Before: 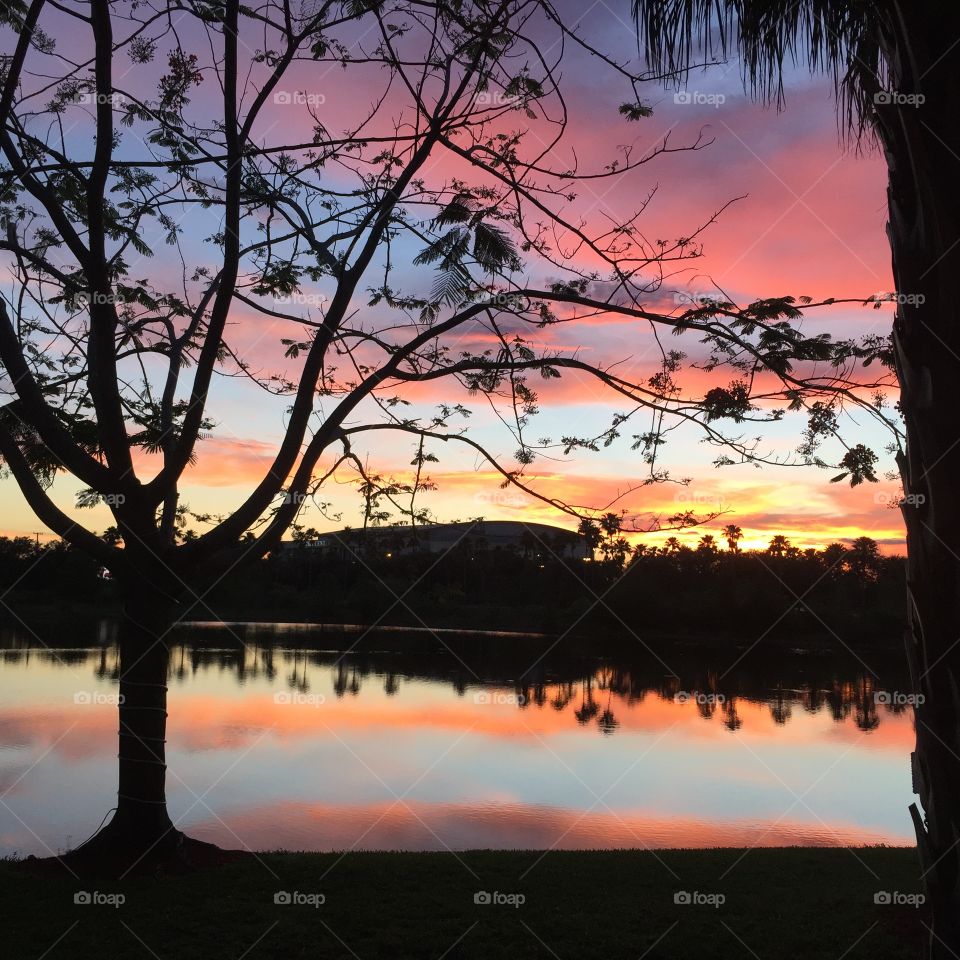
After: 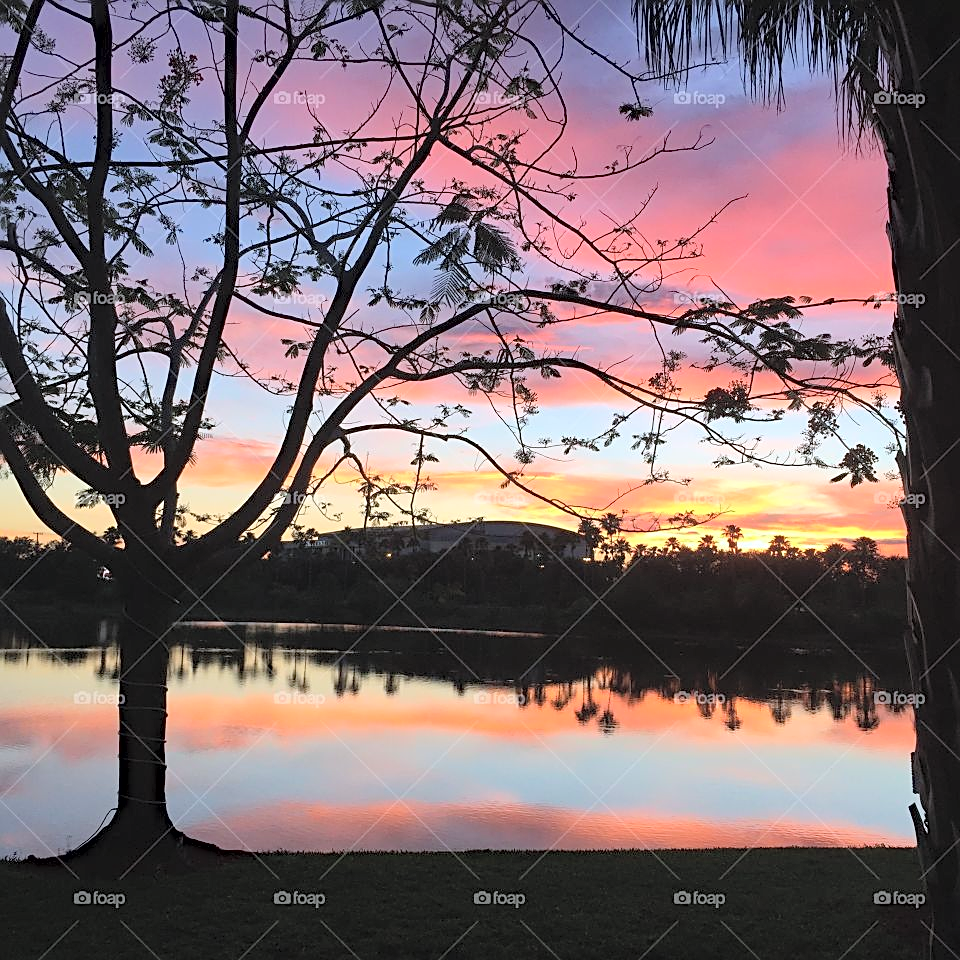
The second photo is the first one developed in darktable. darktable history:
haze removal: compatibility mode true, adaptive false
color correction: highlights a* -0.137, highlights b* -5.91, shadows a* -0.137, shadows b* -0.137
contrast brightness saturation: brightness 0.28
sharpen: on, module defaults
